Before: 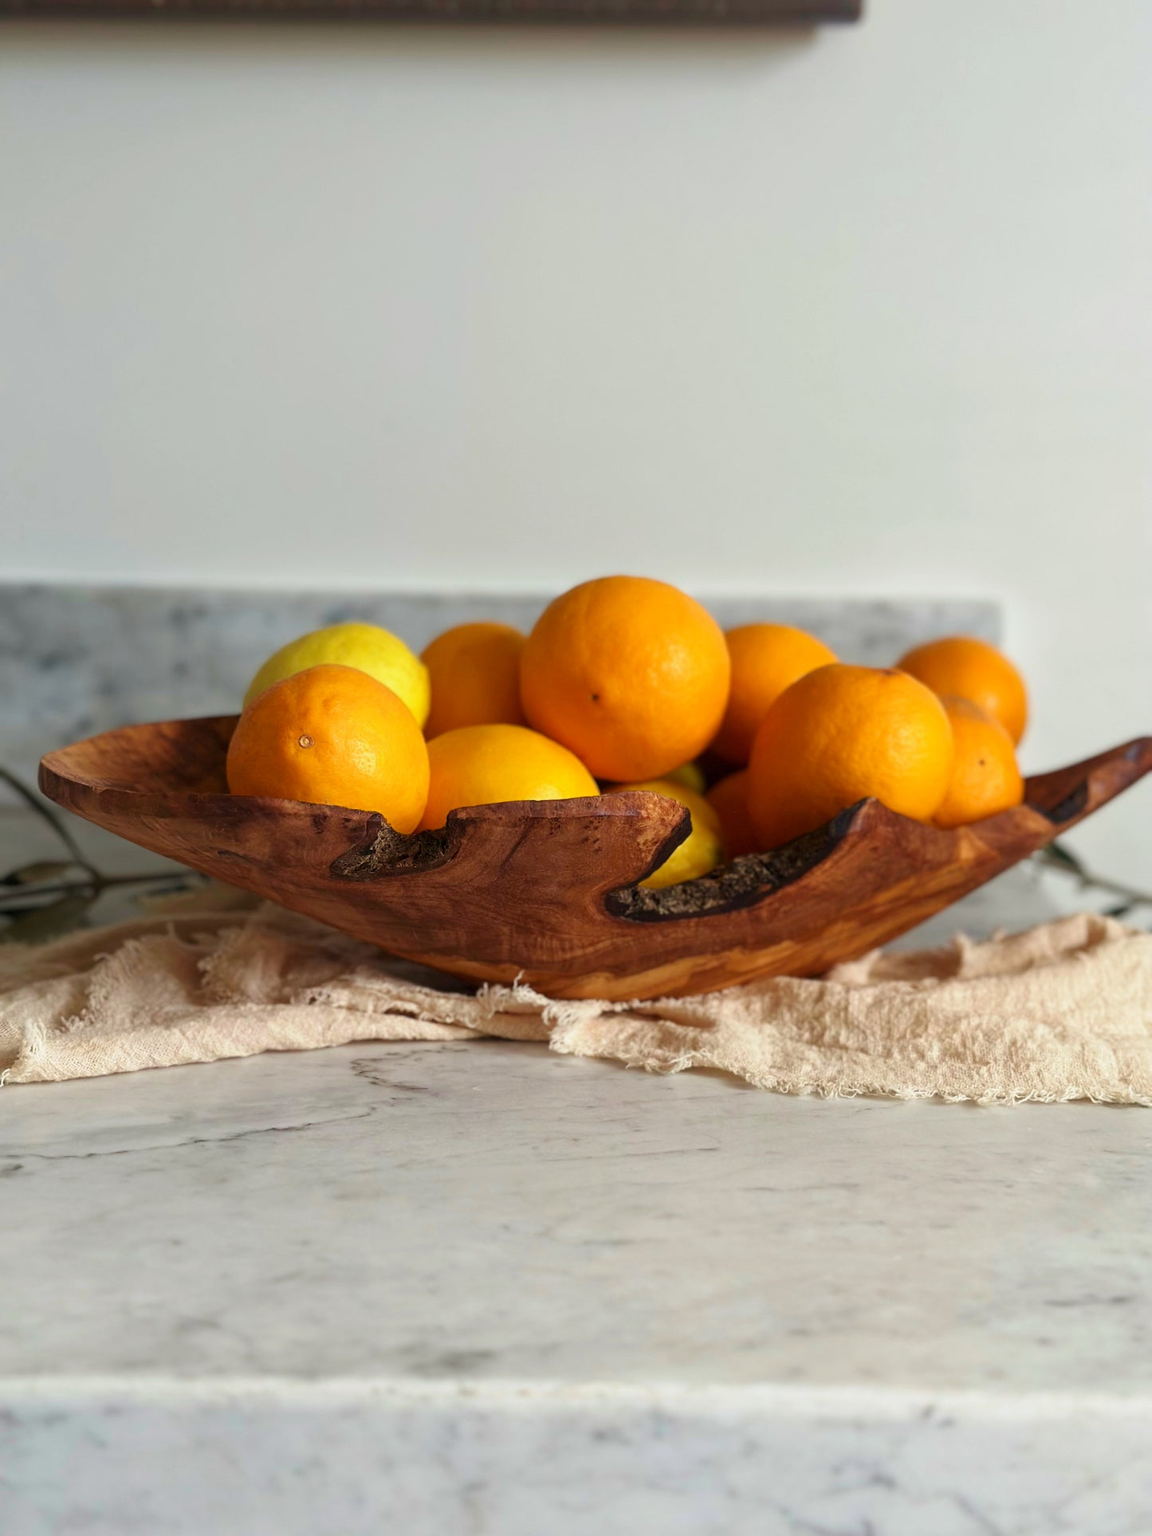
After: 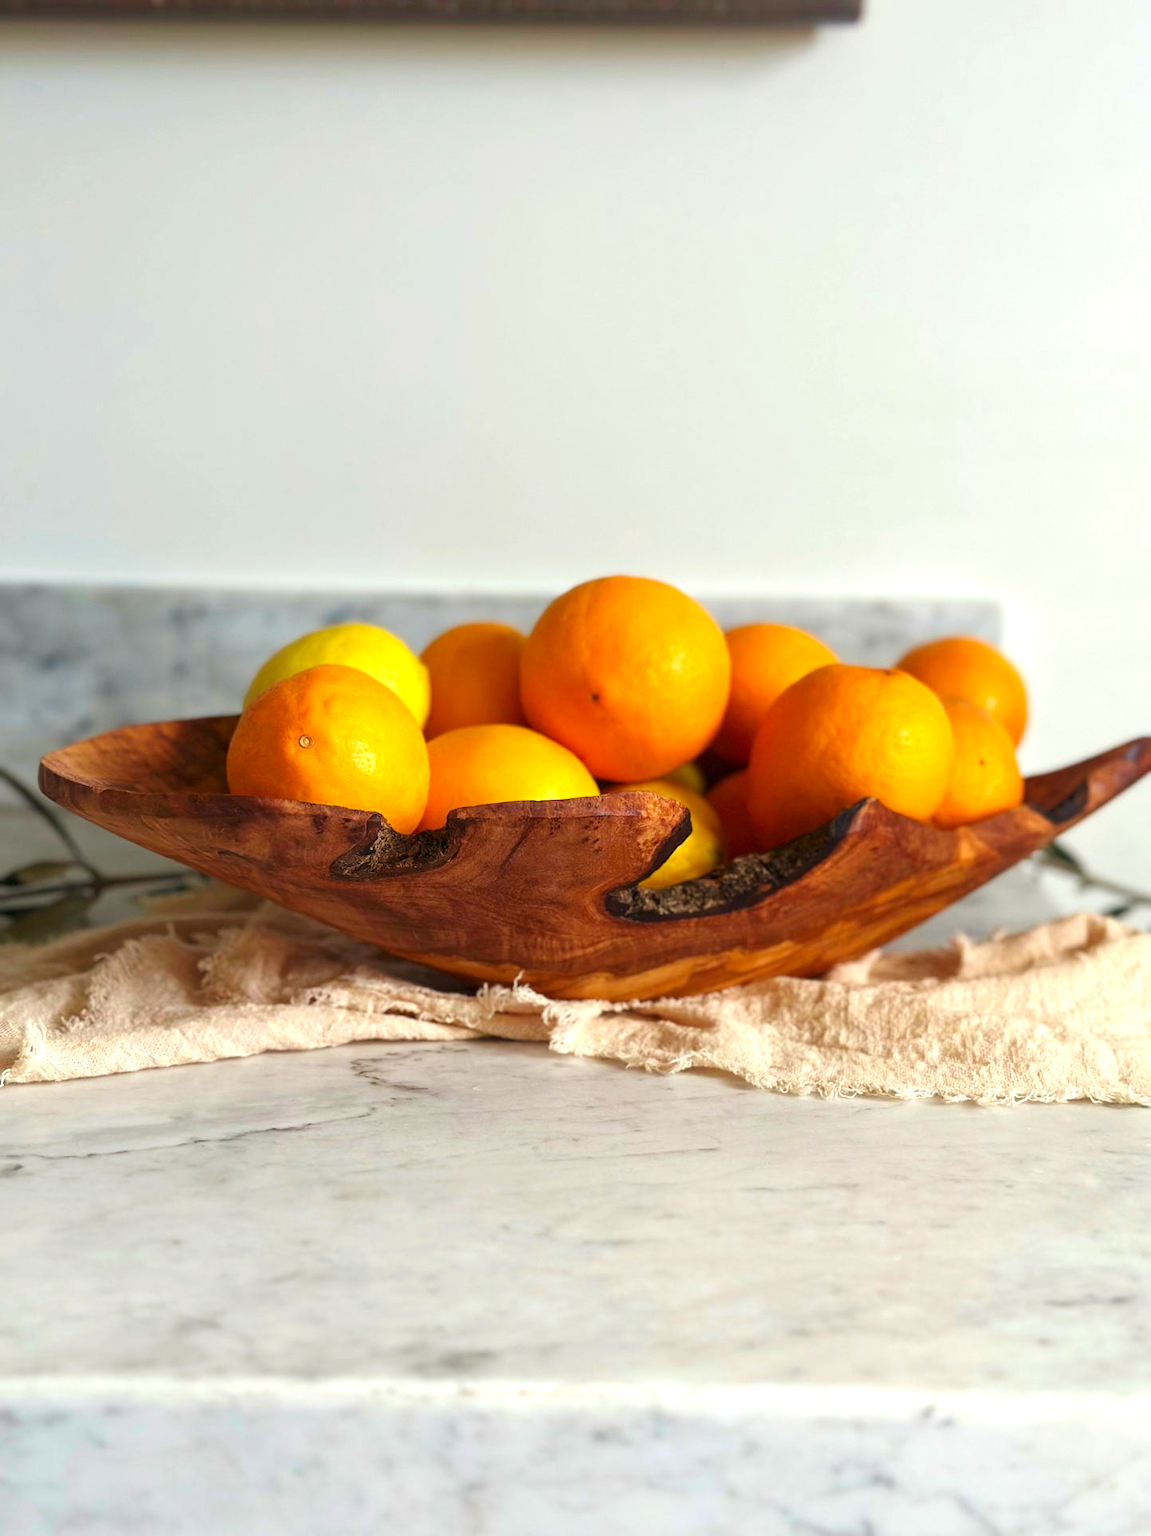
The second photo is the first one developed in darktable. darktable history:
contrast brightness saturation: contrast 0.036, saturation 0.156
exposure: black level correction 0, exposure 0.498 EV, compensate exposure bias true, compensate highlight preservation false
